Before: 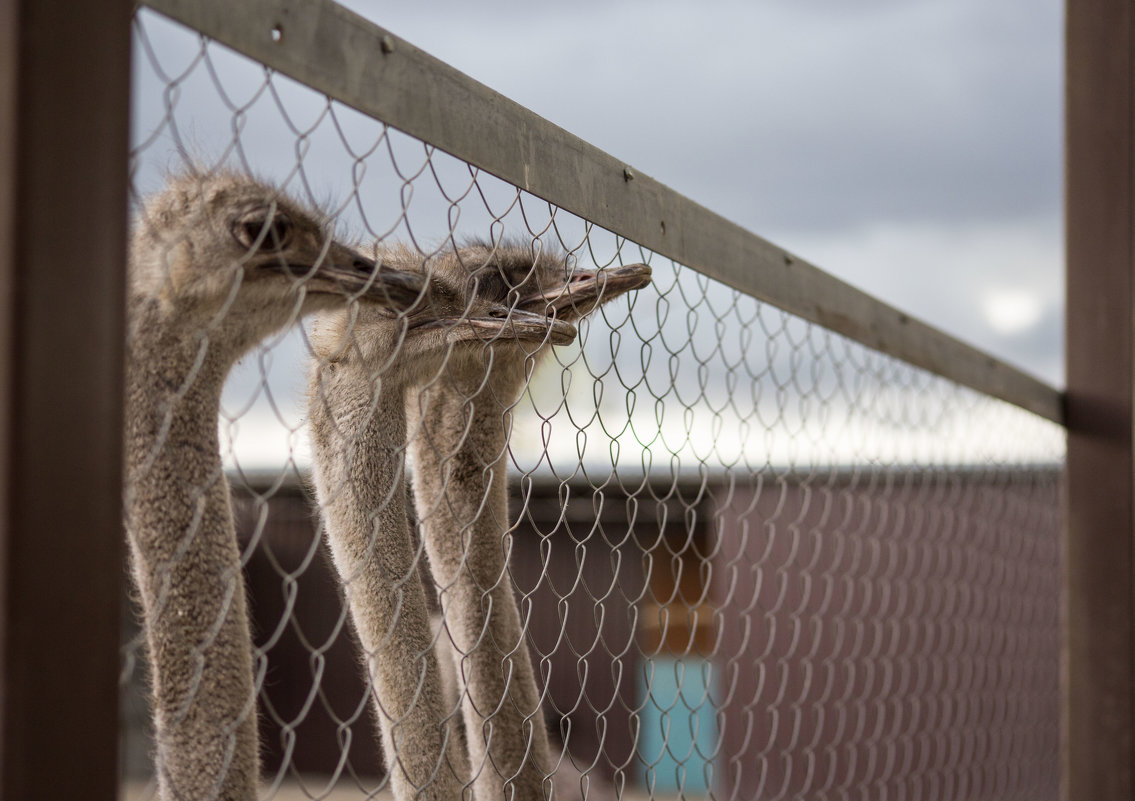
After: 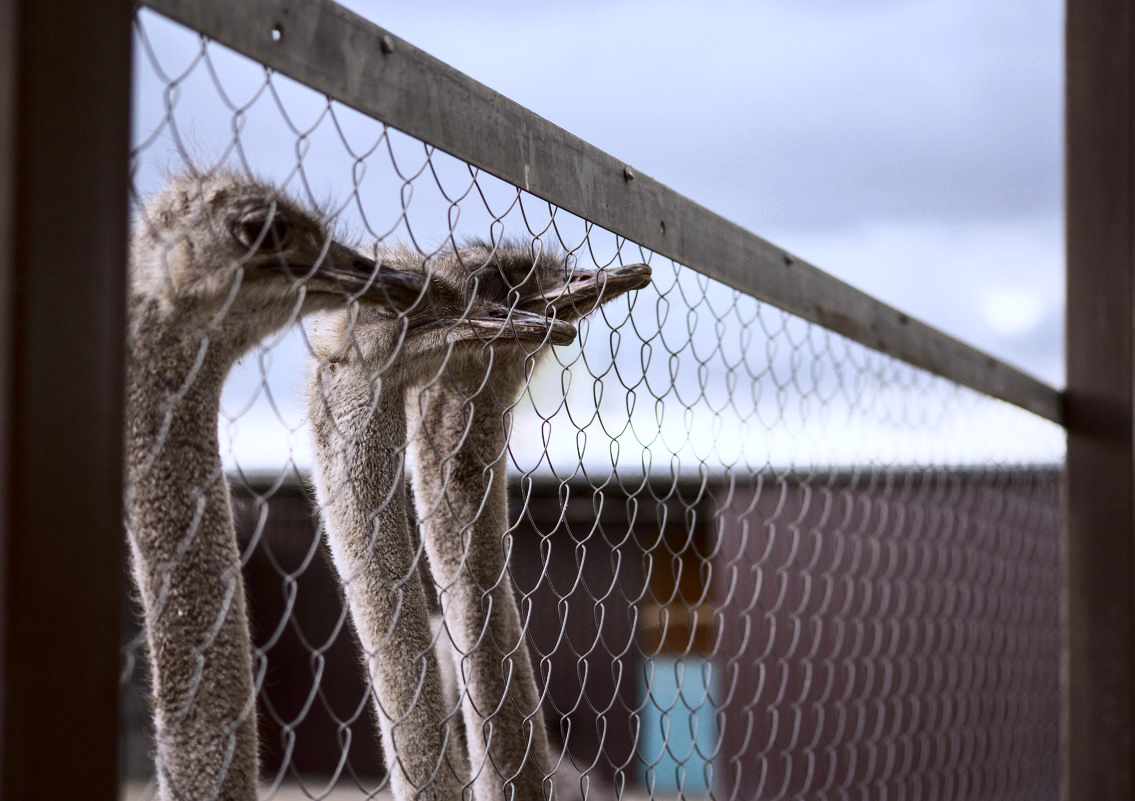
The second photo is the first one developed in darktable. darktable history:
contrast brightness saturation: contrast 0.28
white balance: red 0.967, blue 1.119, emerald 0.756
